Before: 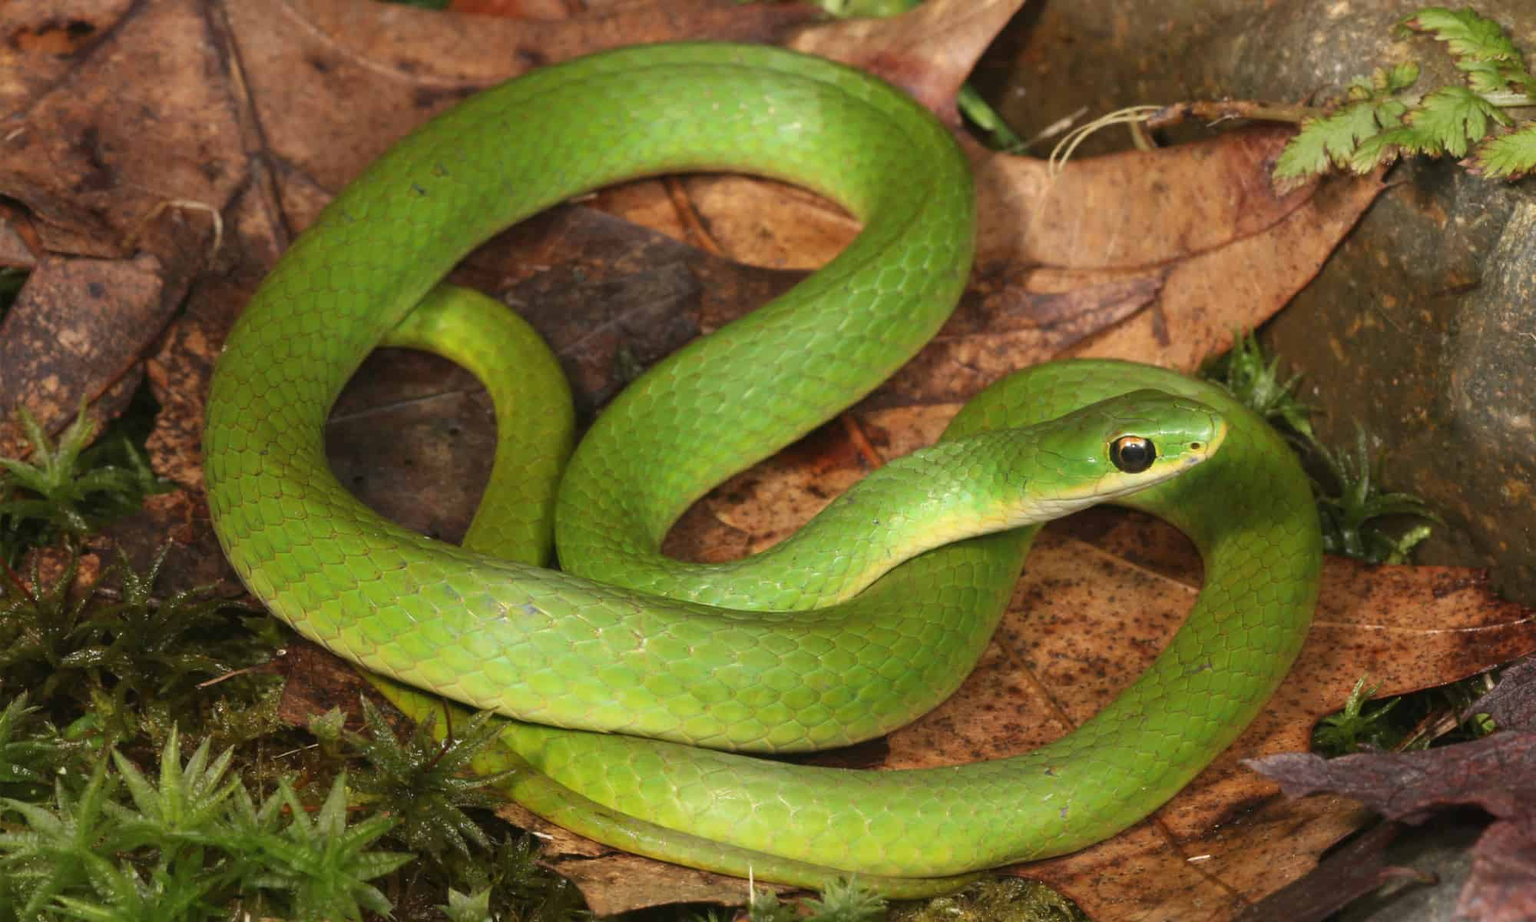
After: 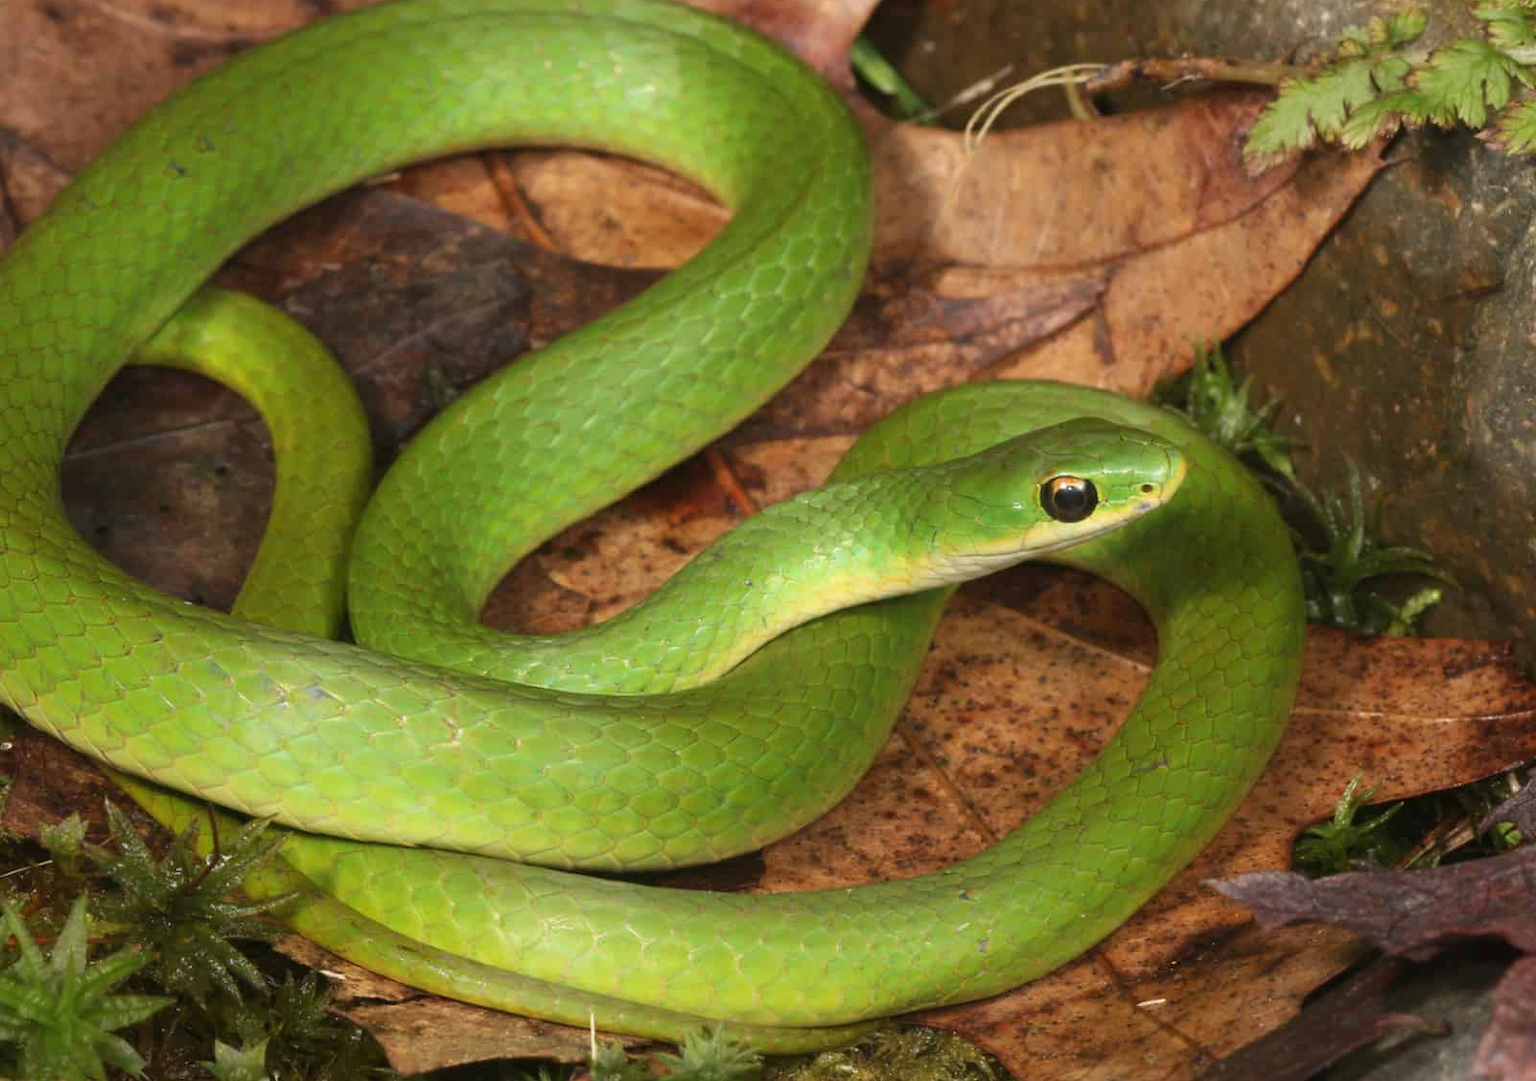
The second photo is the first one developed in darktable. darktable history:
shadows and highlights: shadows -23.18, highlights 45.48, soften with gaussian
crop and rotate: left 18.05%, top 5.978%, right 1.849%
